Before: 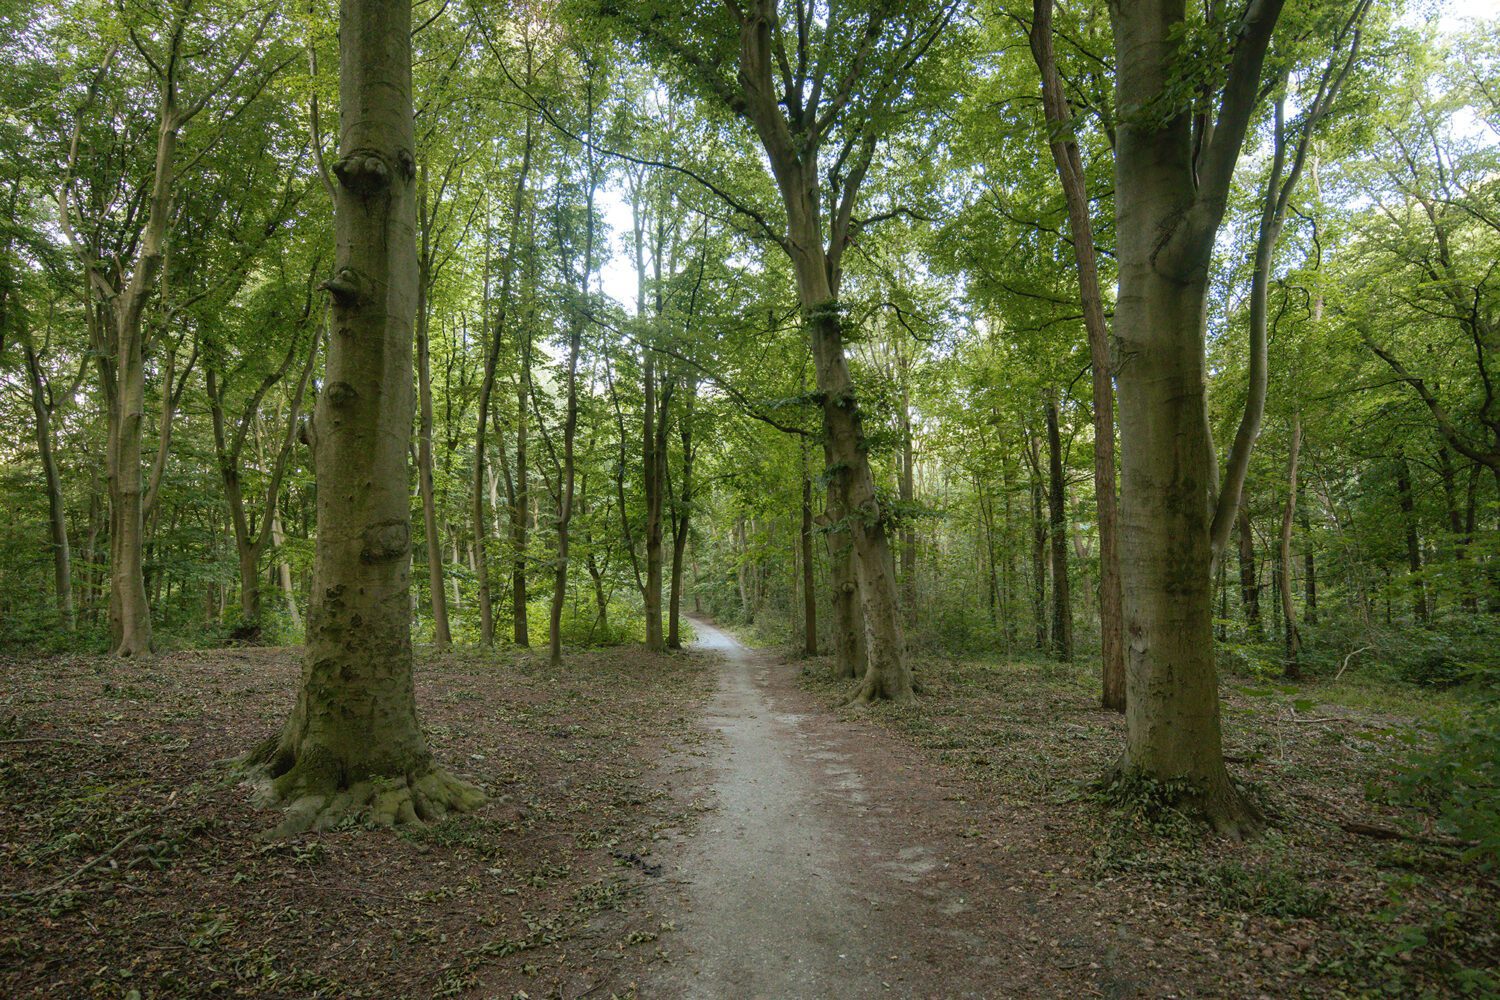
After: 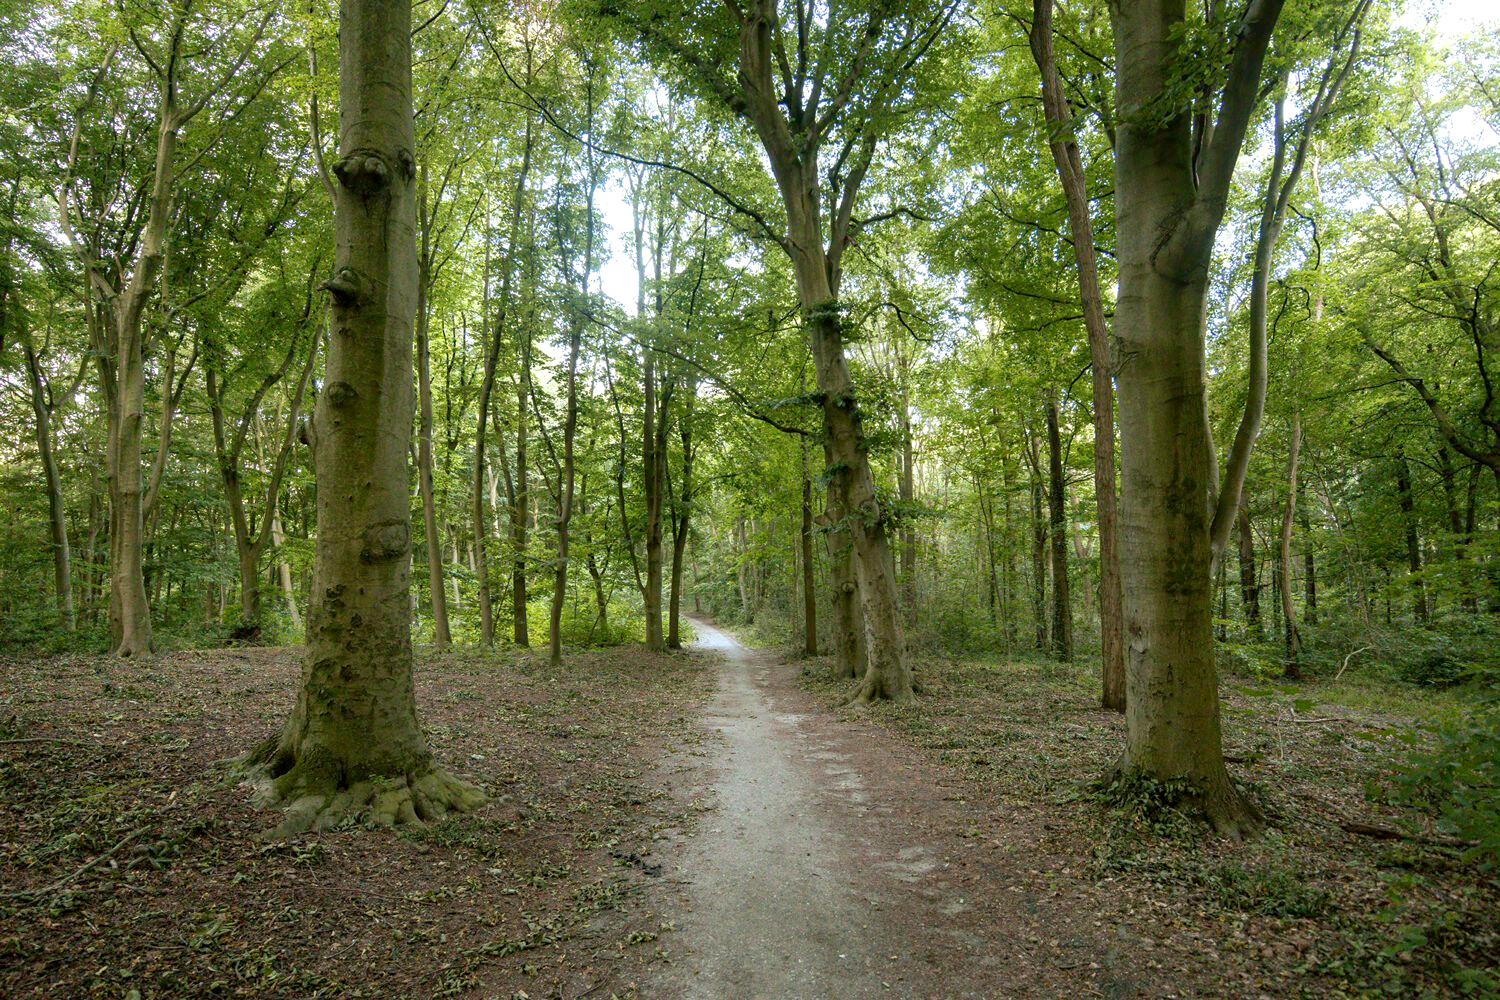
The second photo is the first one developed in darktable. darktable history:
exposure: black level correction 0.004, exposure 0.413 EV, compensate exposure bias true, compensate highlight preservation false
sharpen: radius 5.28, amount 0.311, threshold 26.834
